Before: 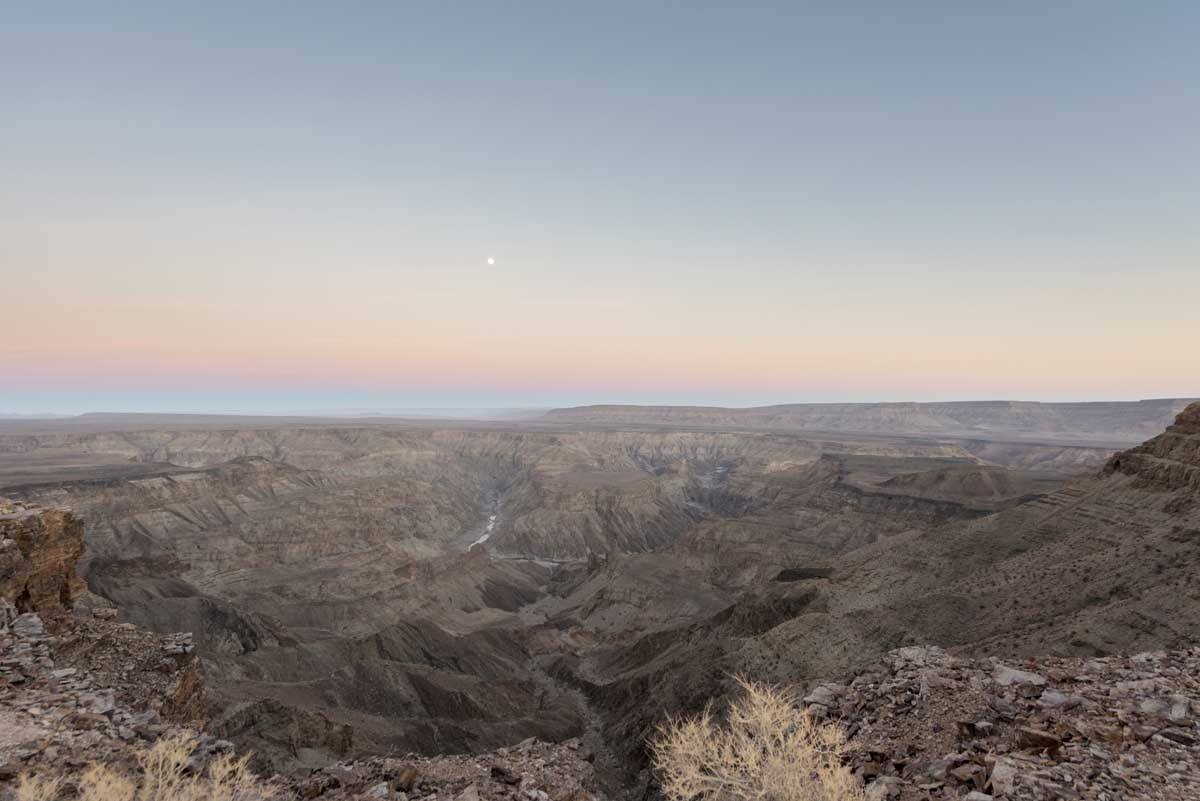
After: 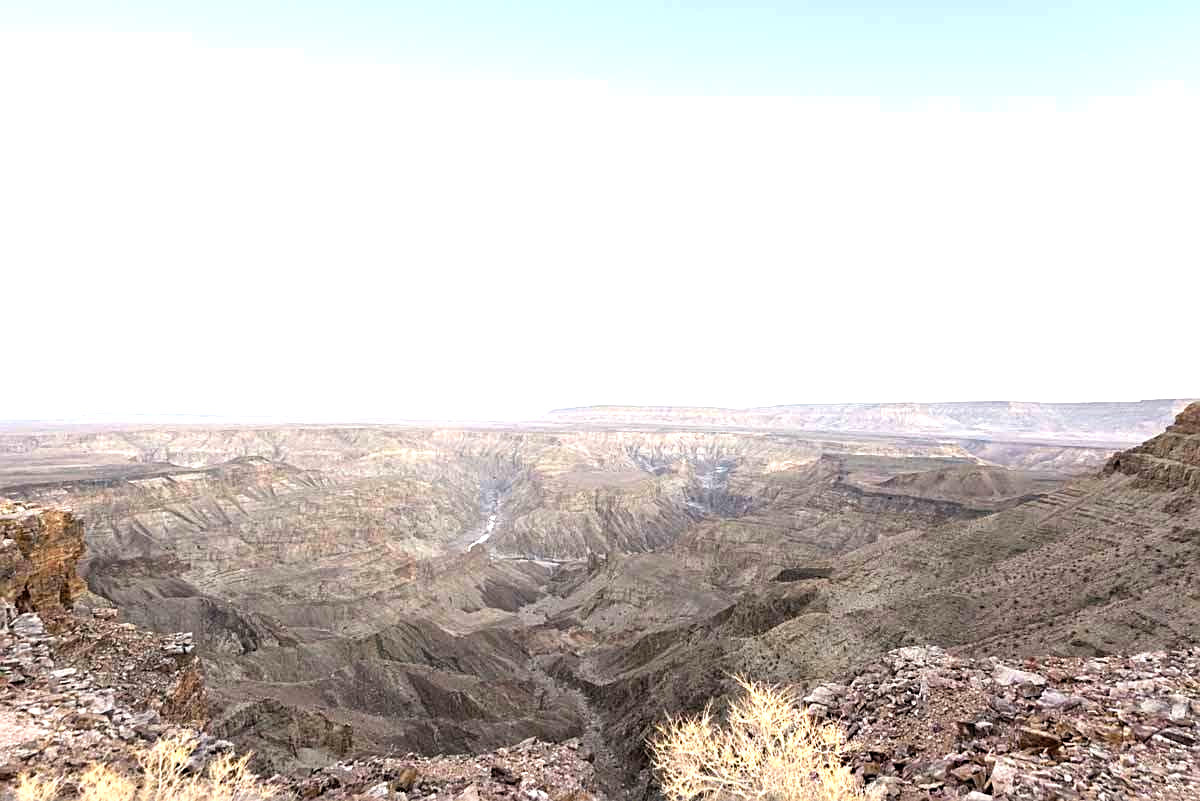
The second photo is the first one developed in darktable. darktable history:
color balance rgb: power › hue 210.21°, perceptual saturation grading › global saturation 30.934%, global vibrance 5.615%, contrast 3.526%
sharpen: on, module defaults
exposure: black level correction 0, exposure 1.192 EV, compensate highlight preservation false
shadows and highlights: radius 113.51, shadows 51.32, white point adjustment 9.13, highlights -3.07, soften with gaussian
contrast equalizer: octaves 7, y [[0.5 ×6], [0.5 ×6], [0.5, 0.5, 0.501, 0.545, 0.707, 0.863], [0 ×6], [0 ×6]]
